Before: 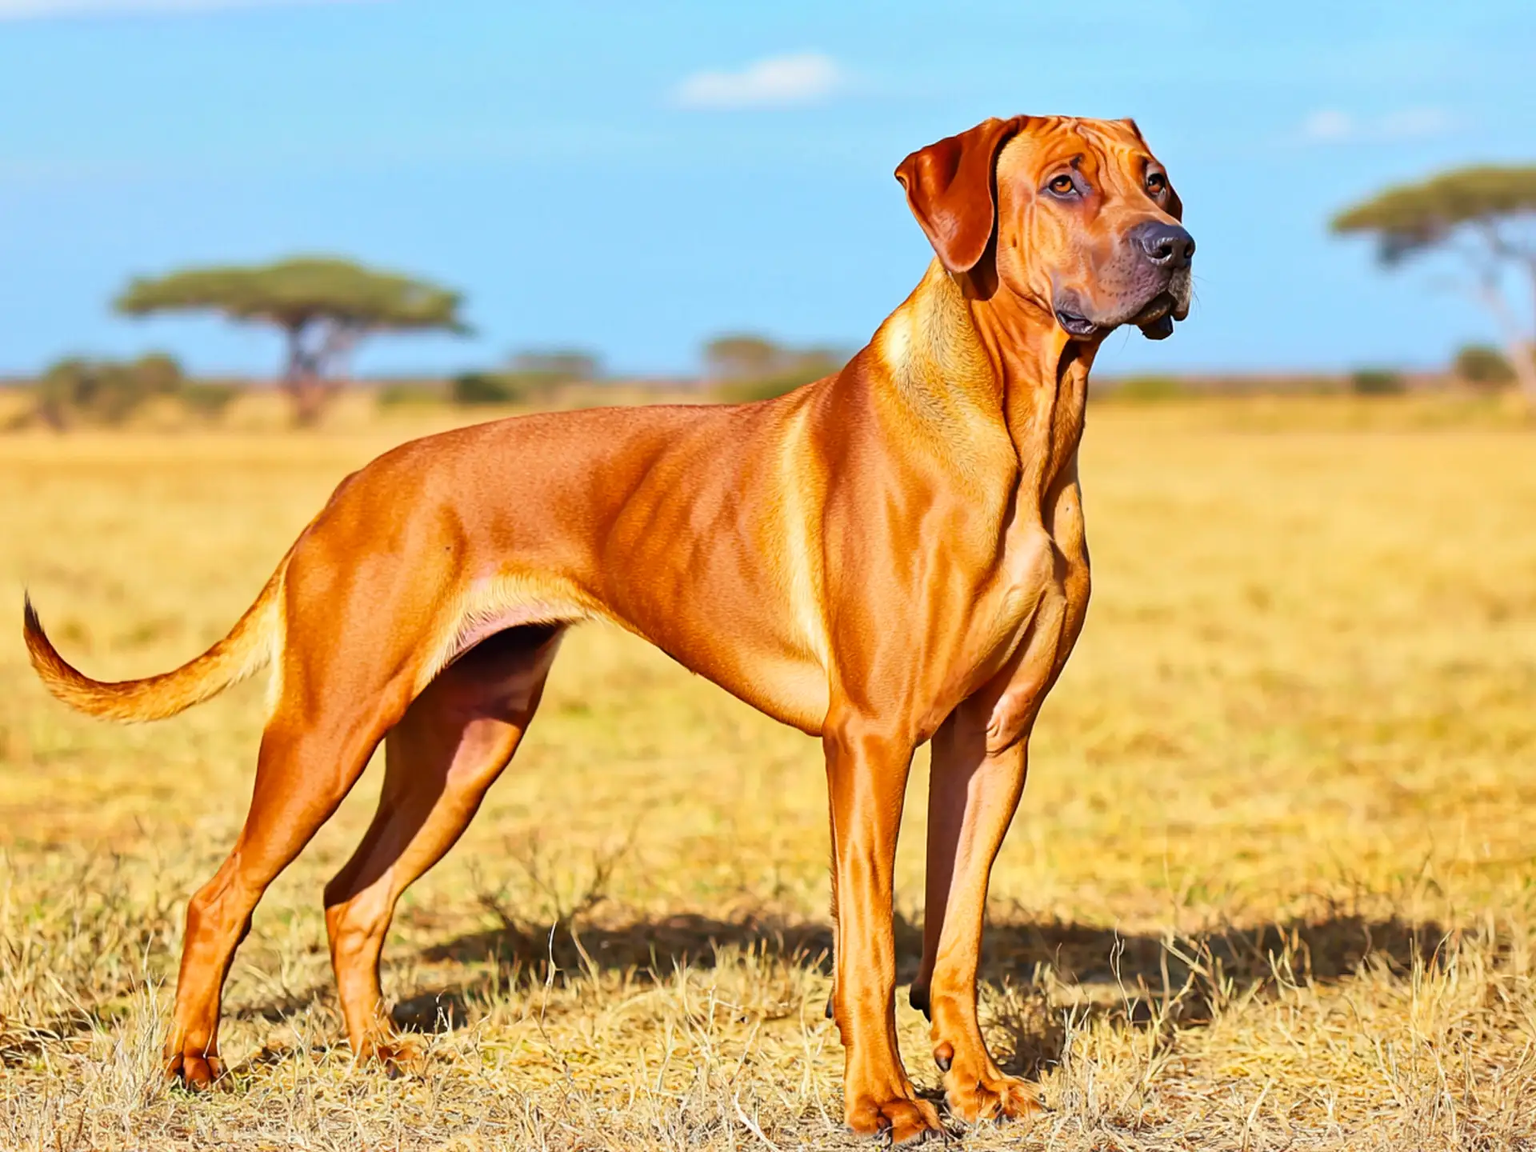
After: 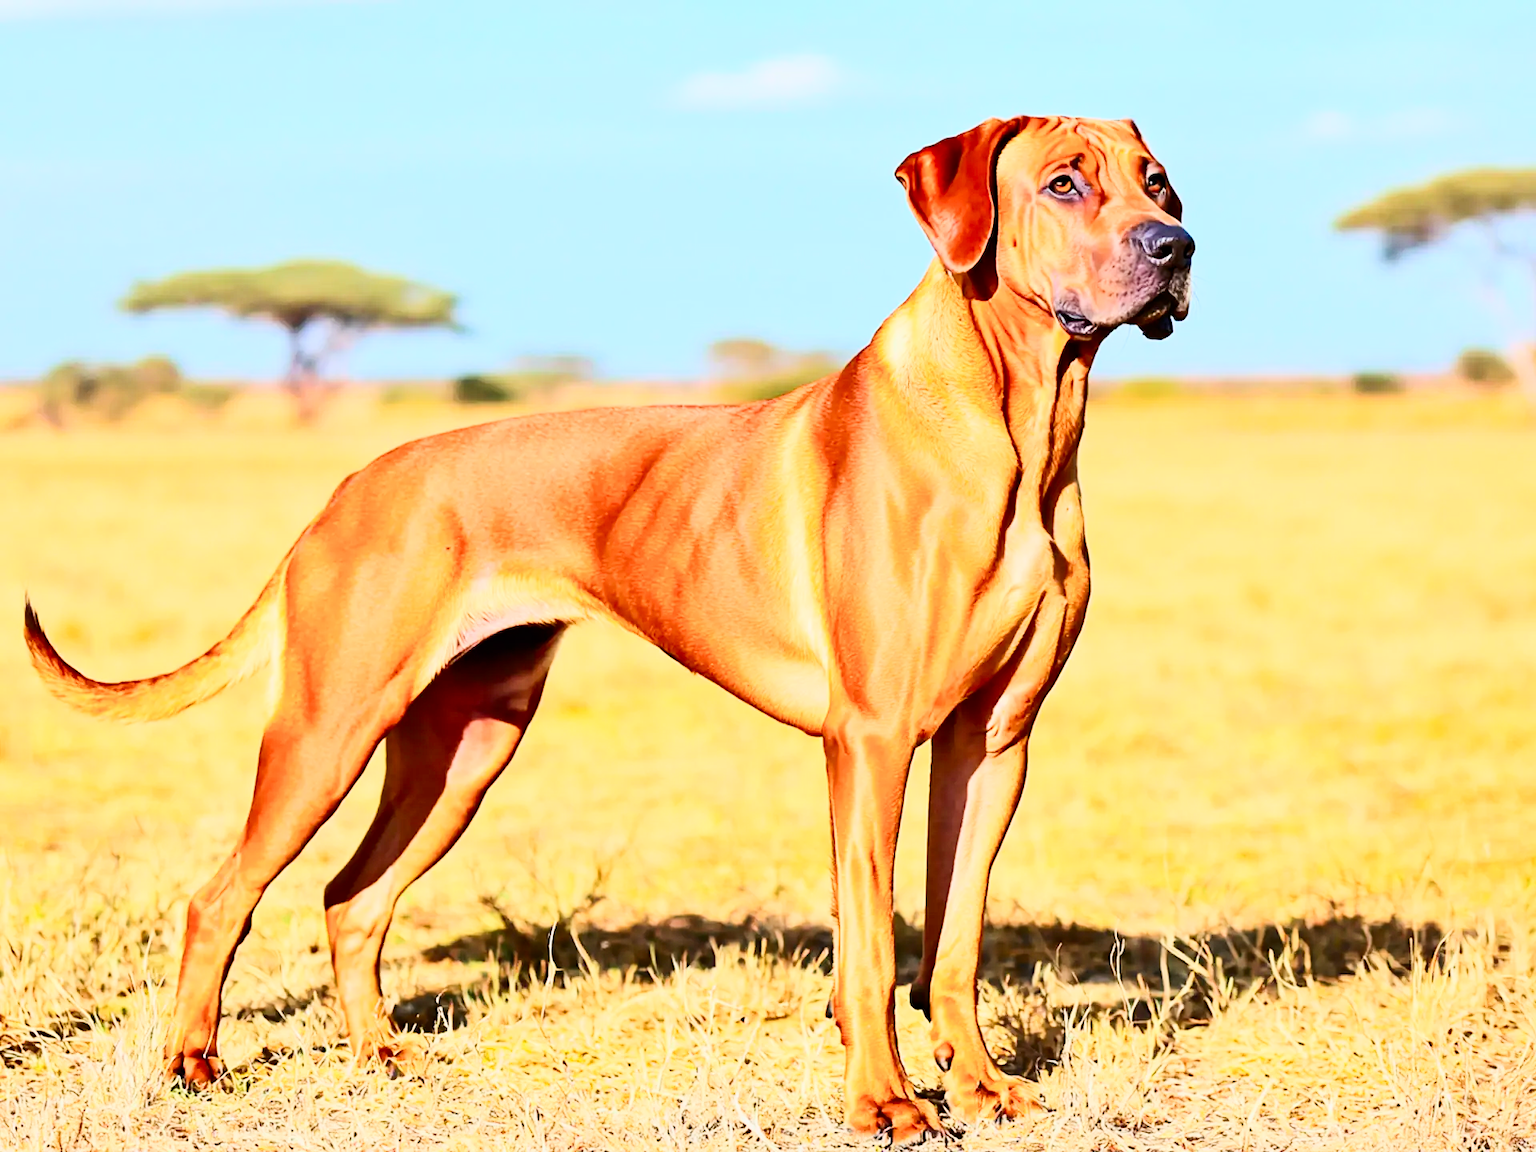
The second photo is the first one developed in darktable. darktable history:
filmic rgb: black relative exposure -7.48 EV, white relative exposure 4.88 EV, hardness 3.4
contrast brightness saturation: contrast 0.403, brightness 0.107, saturation 0.205
exposure: exposure 0.6 EV, compensate exposure bias true, compensate highlight preservation false
